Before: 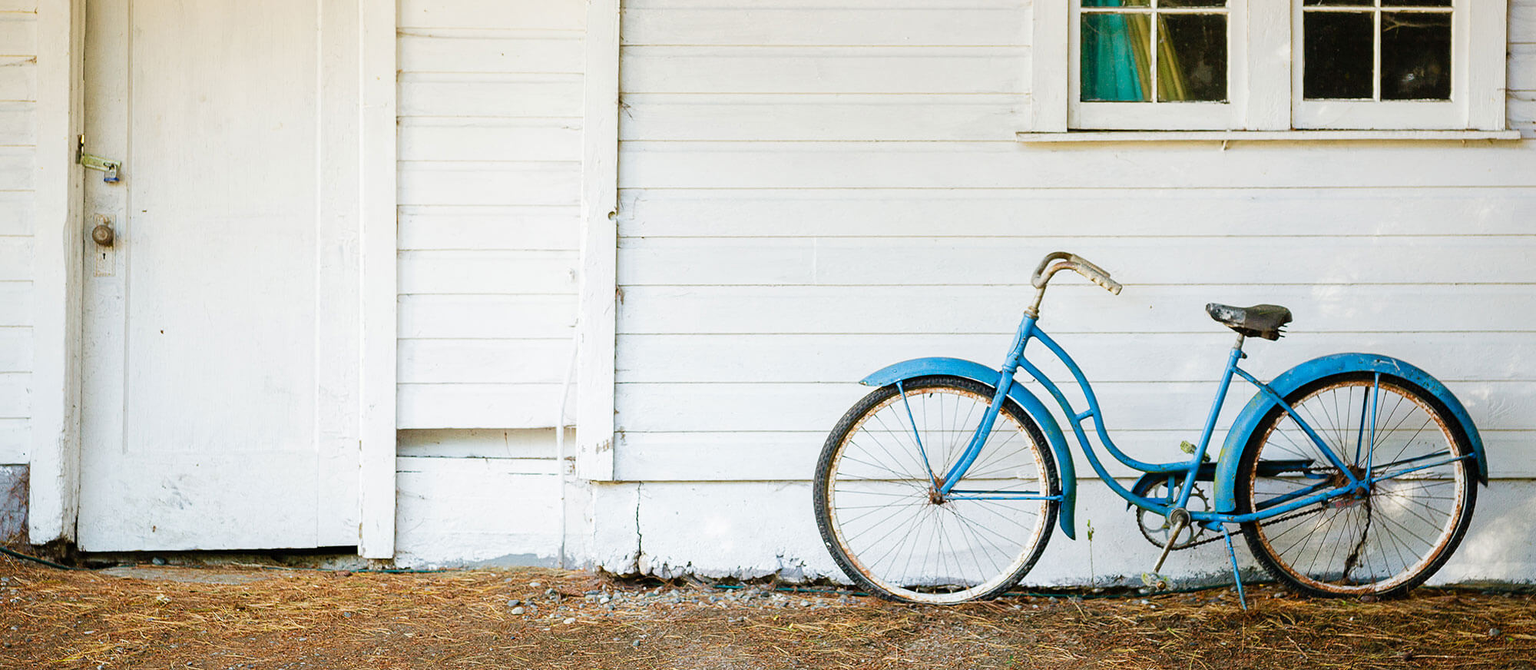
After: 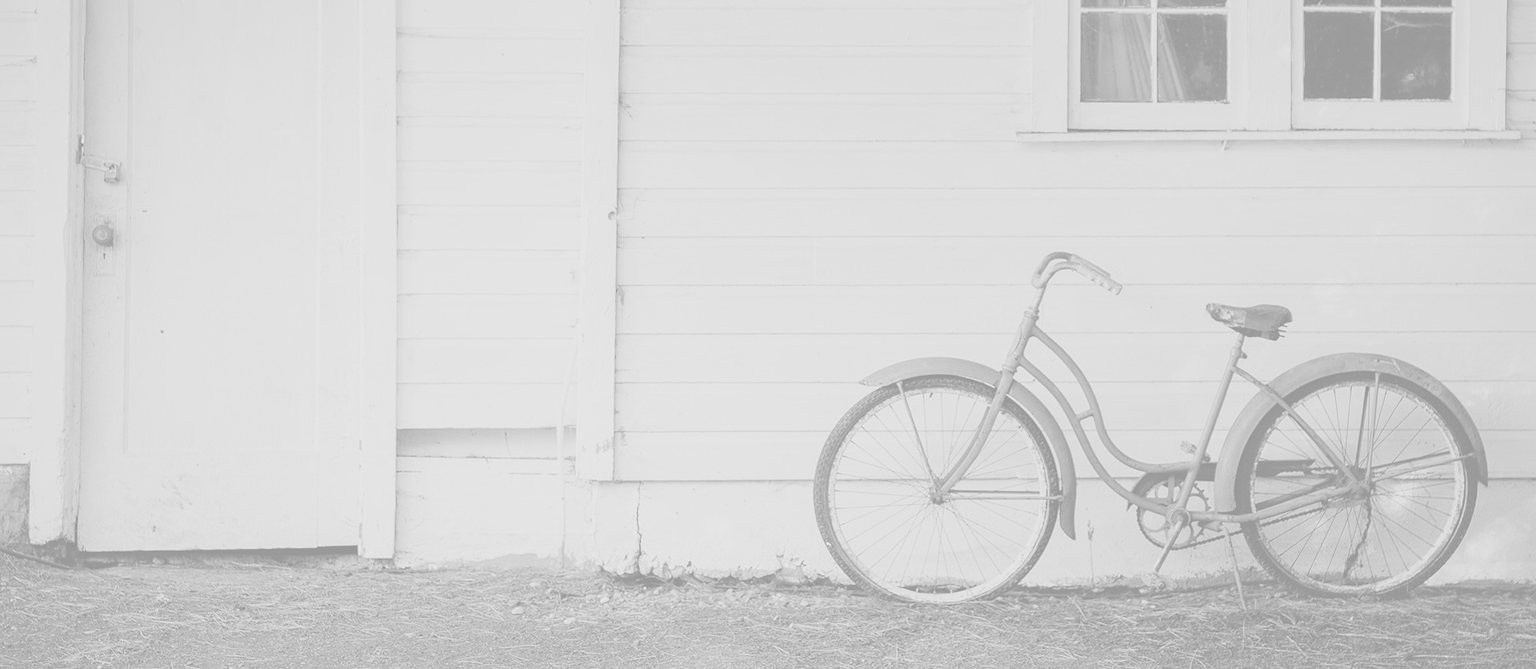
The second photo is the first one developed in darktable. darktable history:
colorize: hue 331.2°, saturation 69%, source mix 30.28%, lightness 69.02%, version 1
monochrome: a -35.87, b 49.73, size 1.7
white balance: red 1.042, blue 1.17
color balance rgb: perceptual saturation grading › global saturation 20%, global vibrance 20%
